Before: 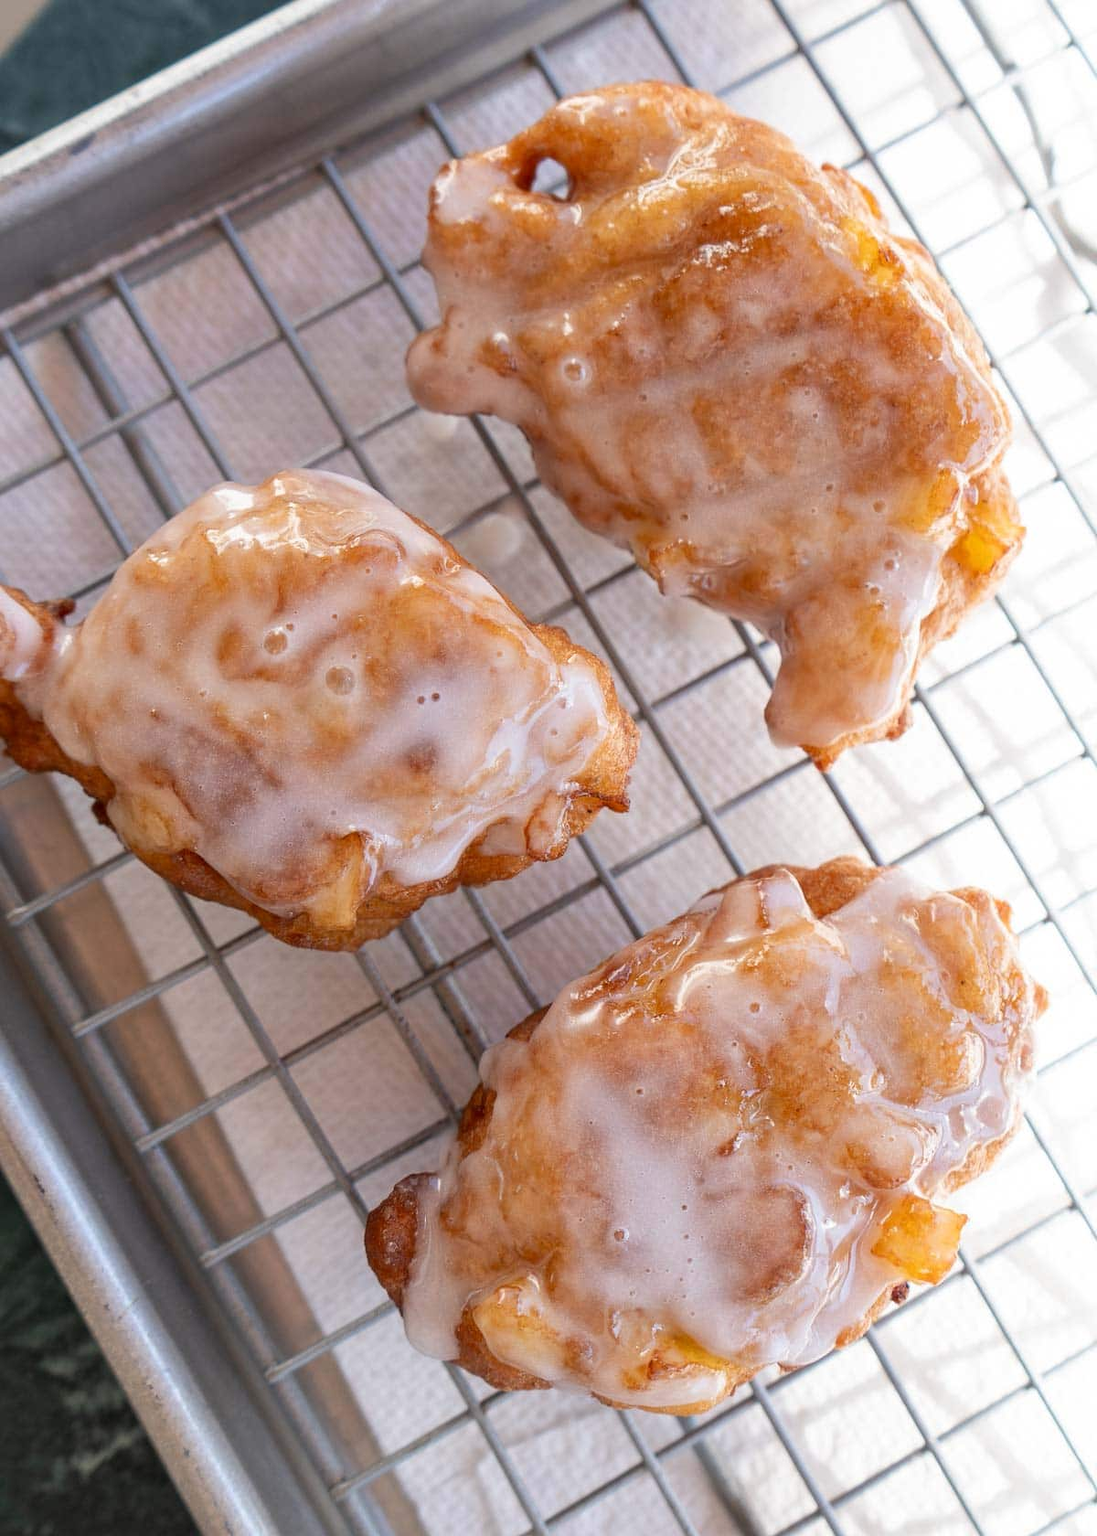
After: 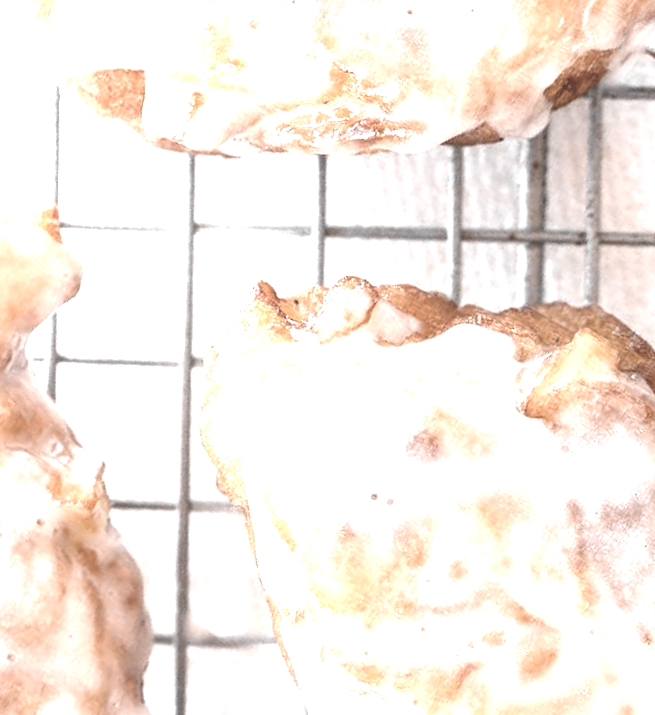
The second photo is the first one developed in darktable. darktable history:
crop and rotate: angle 148.58°, left 9.134%, top 15.58%, right 4.435%, bottom 16.992%
color zones: curves: ch0 [(0, 0.613) (0.01, 0.613) (0.245, 0.448) (0.498, 0.529) (0.642, 0.665) (0.879, 0.777) (0.99, 0.613)]; ch1 [(0, 0.035) (0.121, 0.189) (0.259, 0.197) (0.415, 0.061) (0.589, 0.022) (0.732, 0.022) (0.857, 0.026) (0.991, 0.053)]
exposure: black level correction 0, exposure 1.932 EV, compensate highlight preservation false
